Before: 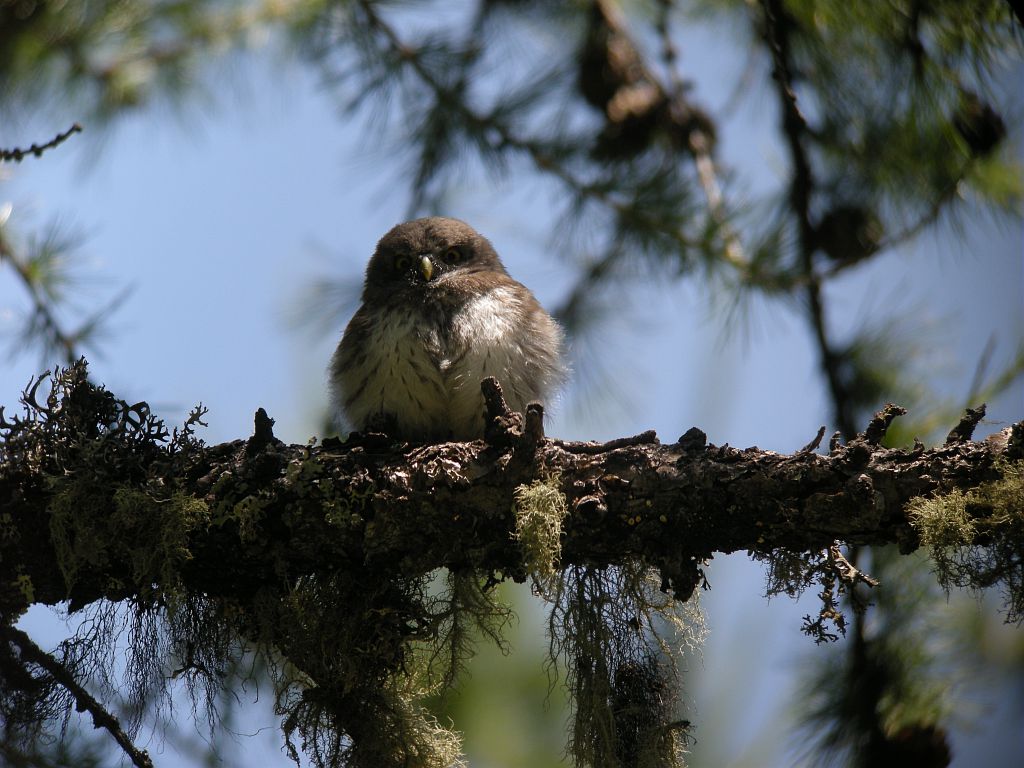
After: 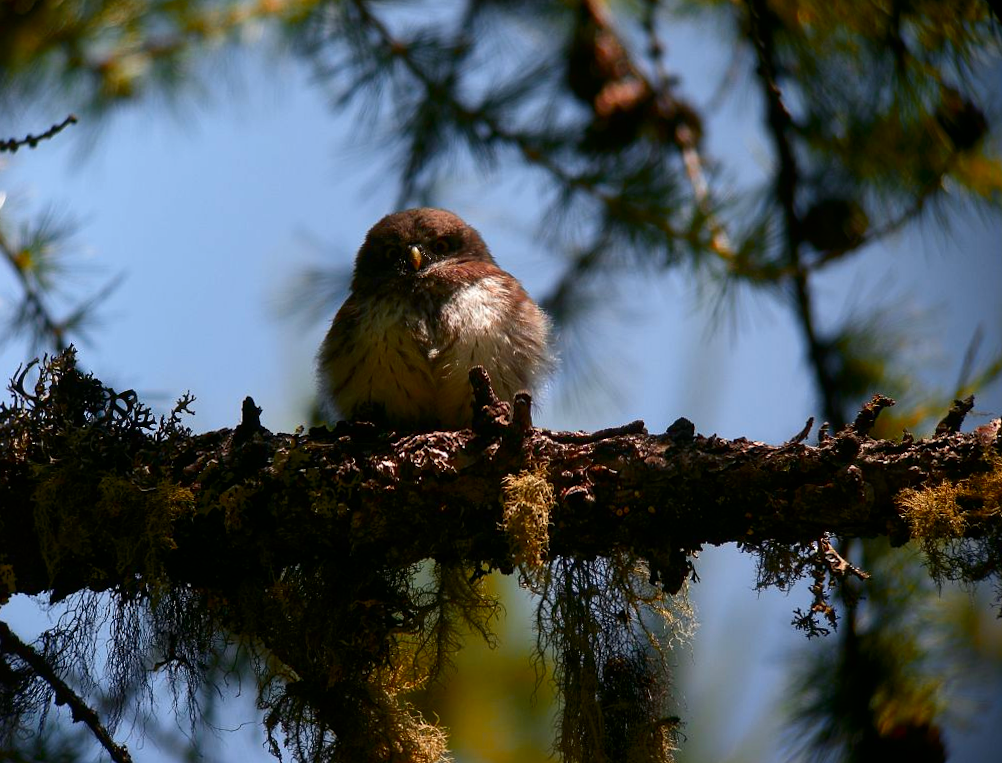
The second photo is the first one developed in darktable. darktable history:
color zones: curves: ch1 [(0.24, 0.634) (0.75, 0.5)]; ch2 [(0.253, 0.437) (0.745, 0.491)], mix 102.12%
rotate and perspective: rotation 0.226°, lens shift (vertical) -0.042, crop left 0.023, crop right 0.982, crop top 0.006, crop bottom 0.994
contrast brightness saturation: contrast 0.12, brightness -0.12, saturation 0.2
